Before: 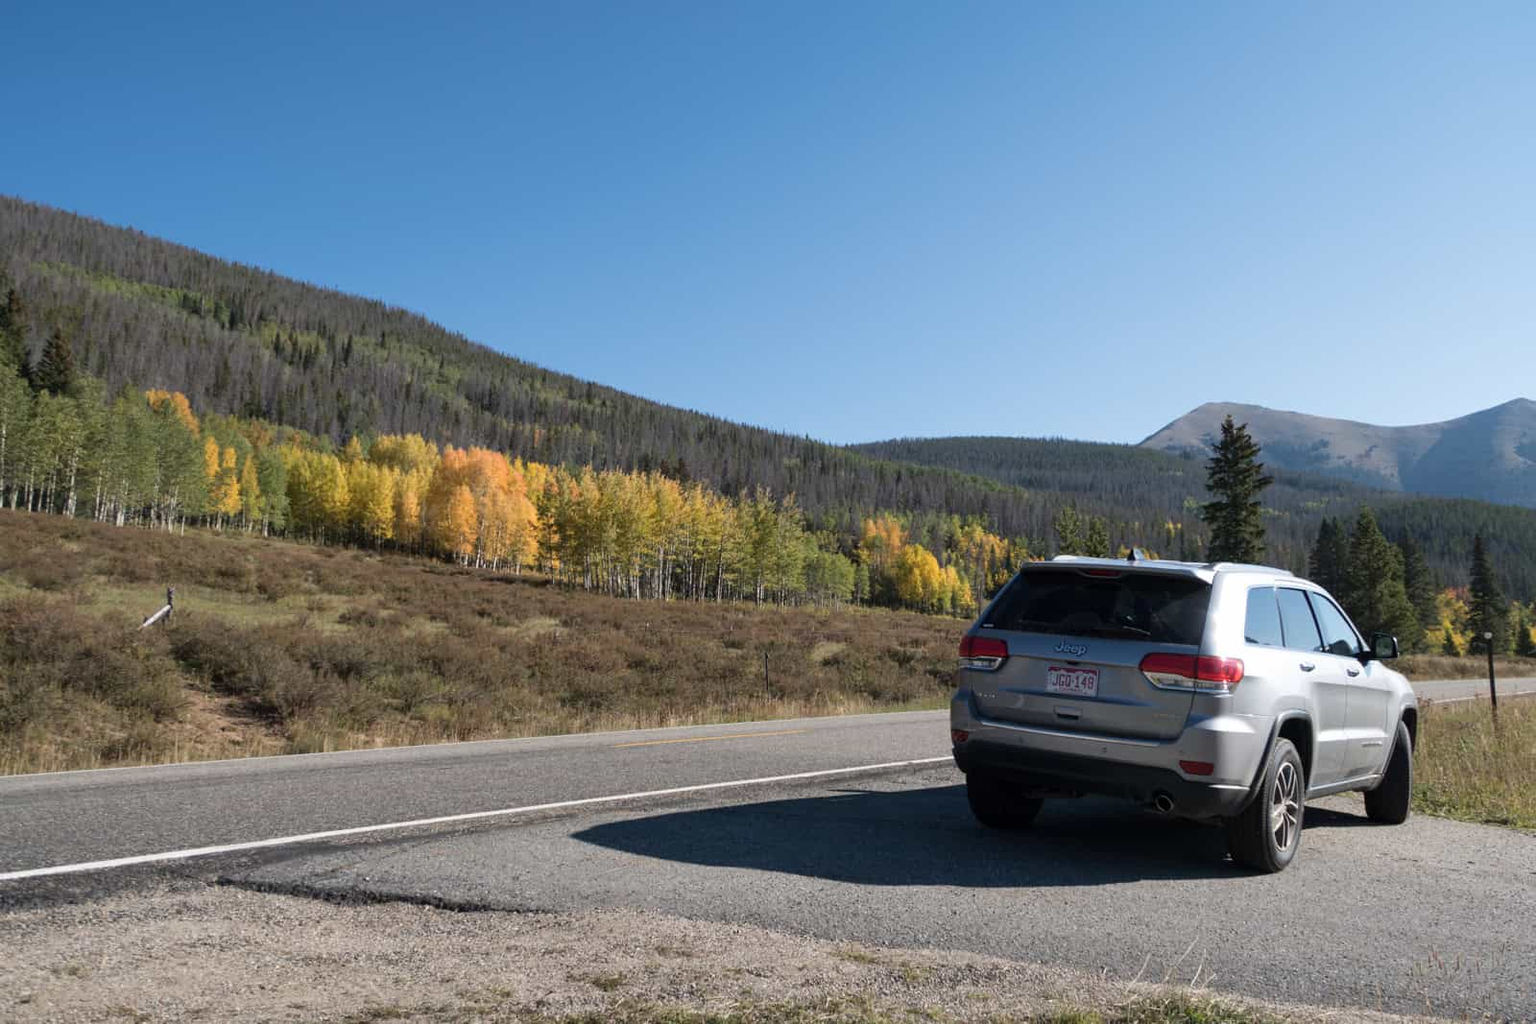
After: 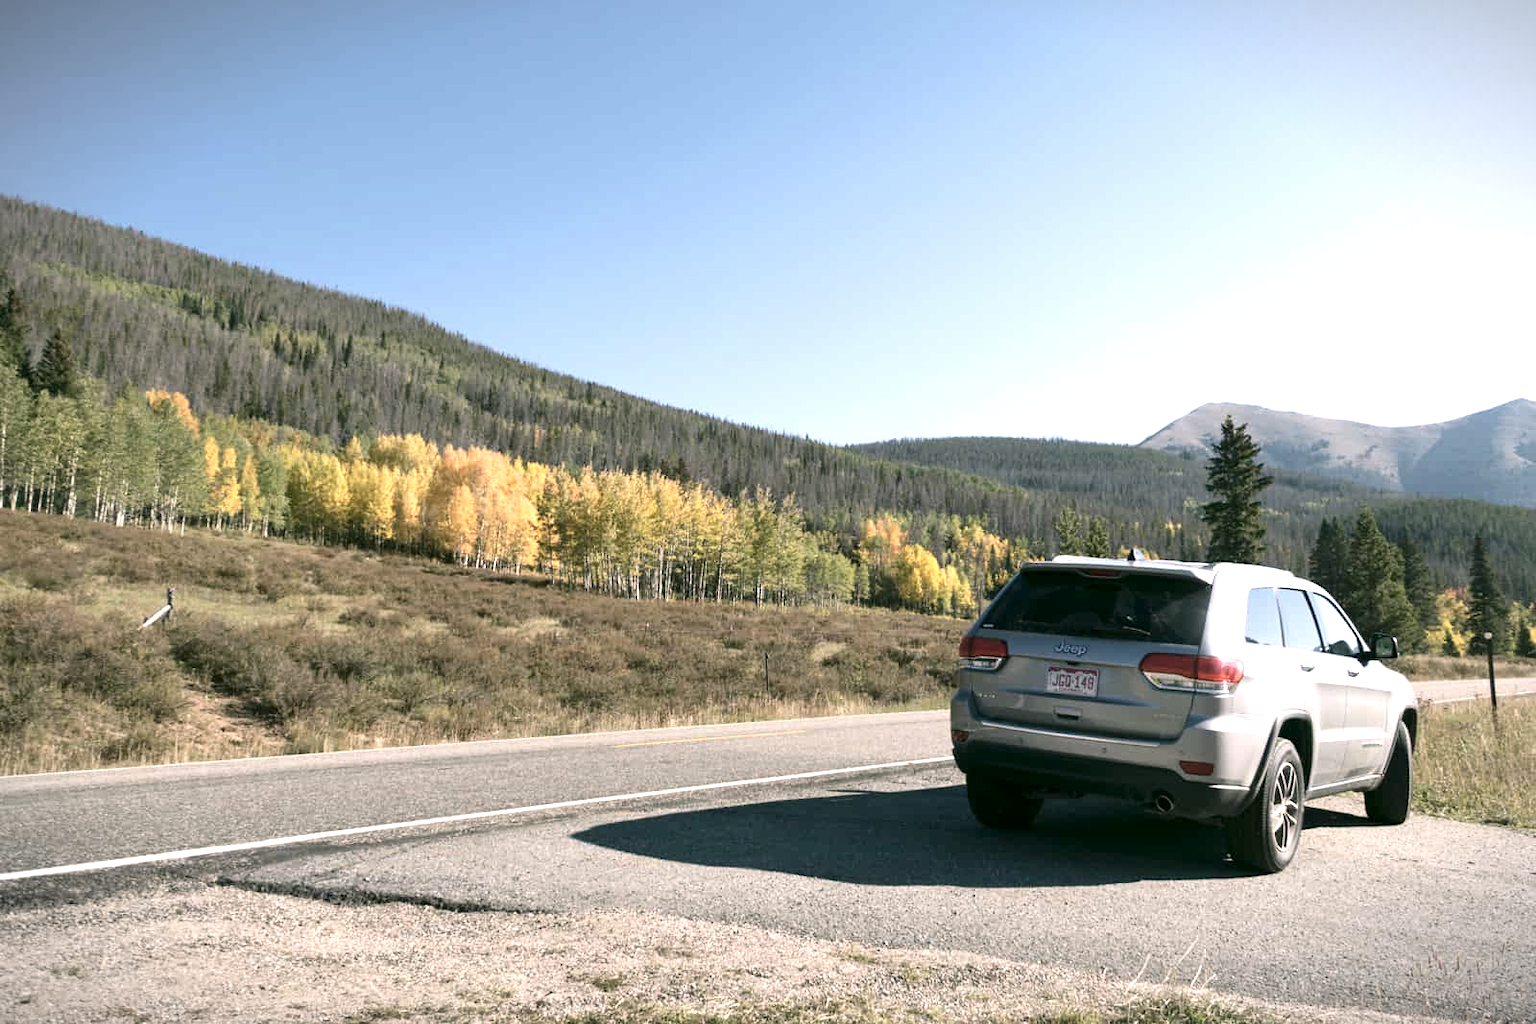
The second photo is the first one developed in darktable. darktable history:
exposure: exposure 1.001 EV, compensate exposure bias true, compensate highlight preservation false
vignetting: fall-off start 99.76%, width/height ratio 1.319
contrast brightness saturation: contrast 0.099, saturation -0.291
color correction: highlights a* 4.52, highlights b* 4.94, shadows a* -7.48, shadows b* 5.08
